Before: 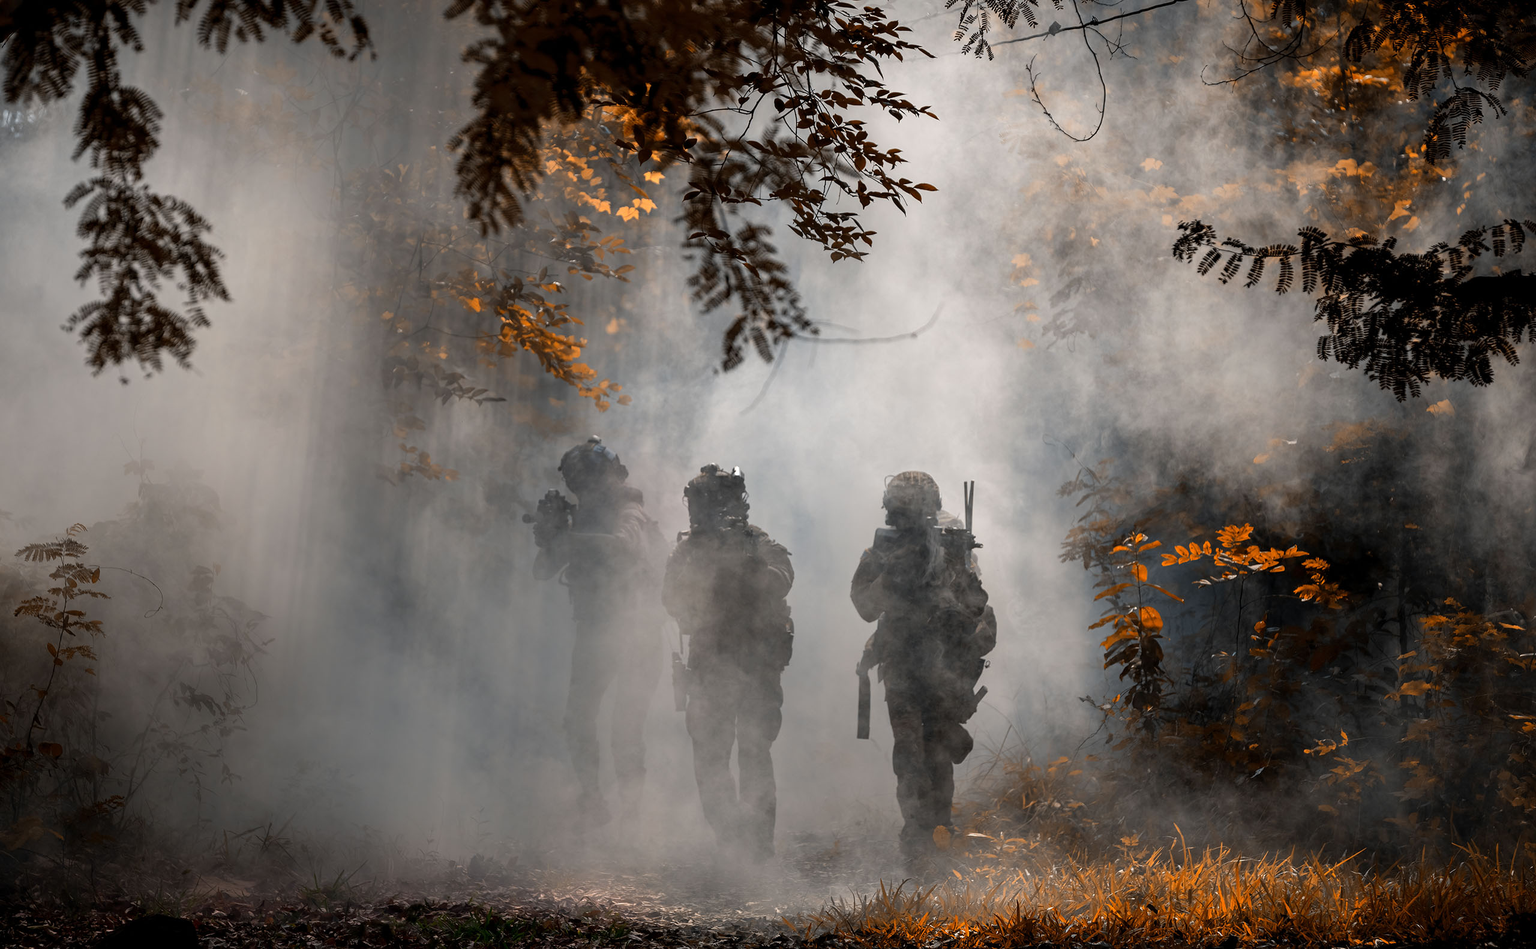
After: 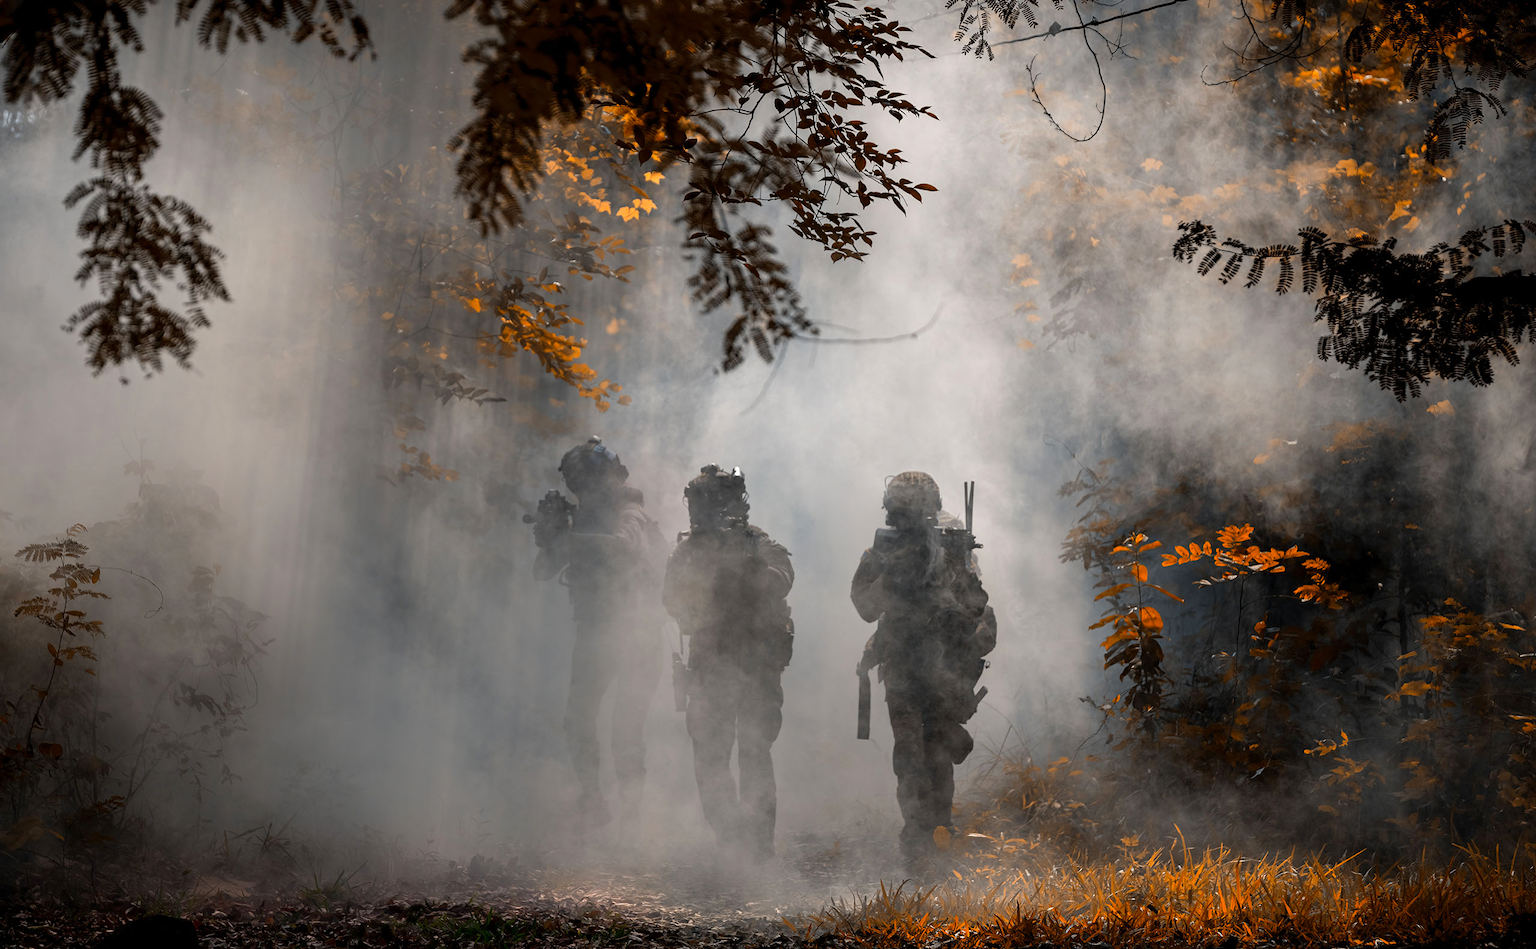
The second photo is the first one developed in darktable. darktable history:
color balance: output saturation 110%
